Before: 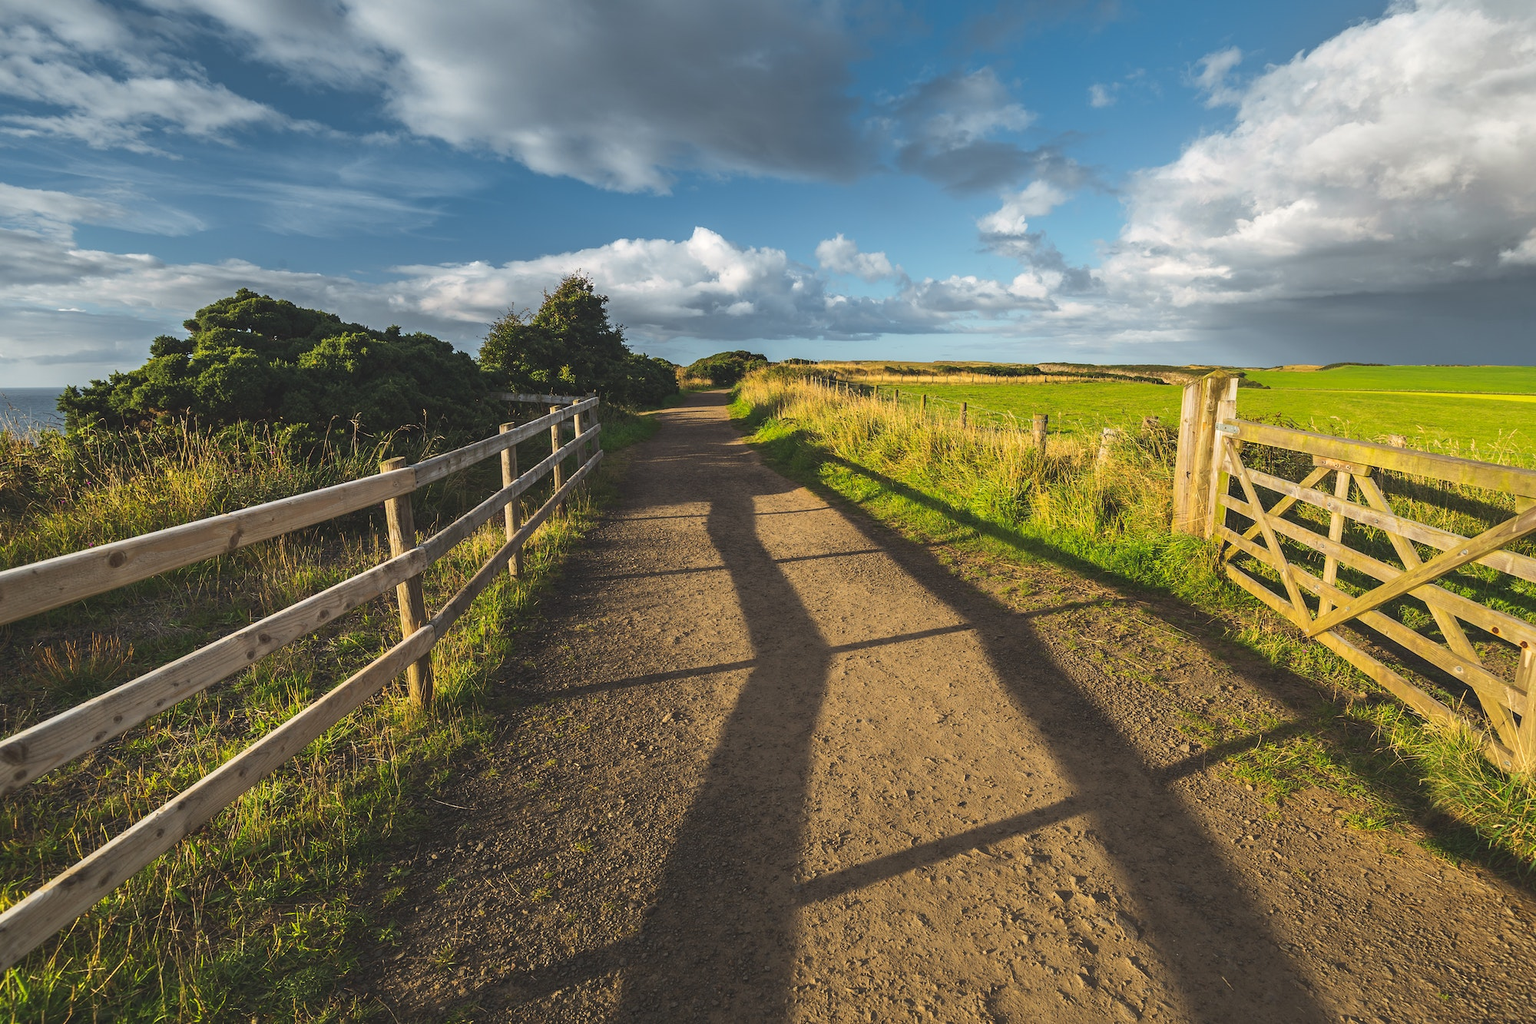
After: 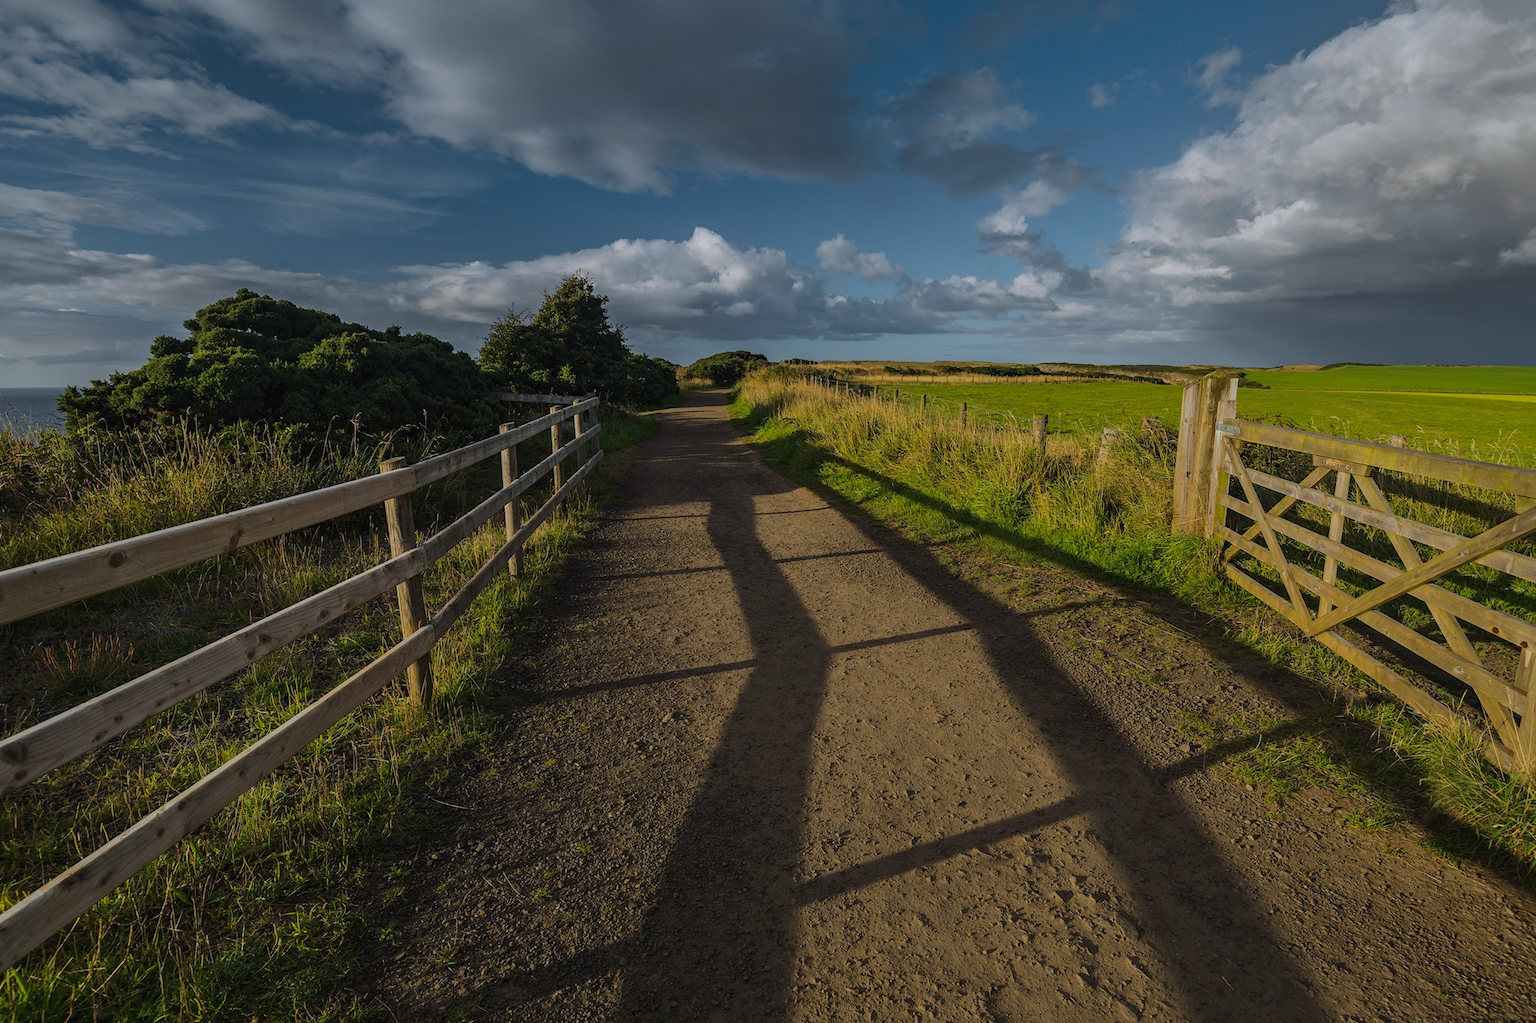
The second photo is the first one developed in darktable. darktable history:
base curve: curves: ch0 [(0, 0) (0.595, 0.418) (1, 1)], preserve colors none
exposure: black level correction 0.011, exposure -0.478 EV, compensate highlight preservation false
color balance: input saturation 99%
white balance: red 0.976, blue 1.04
